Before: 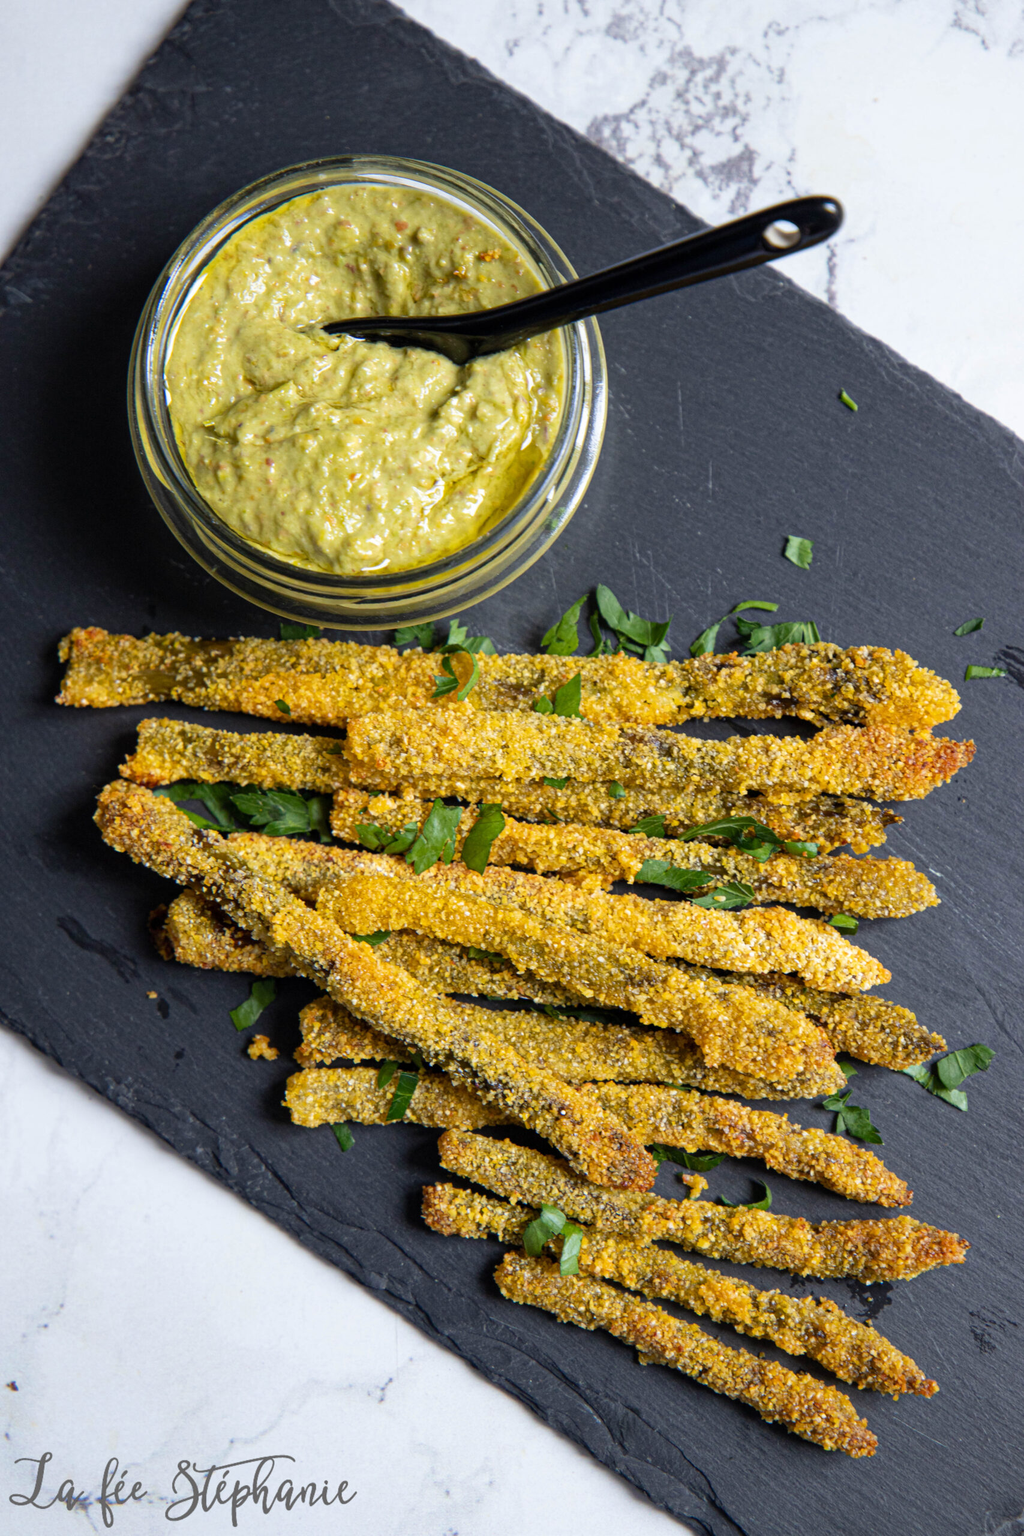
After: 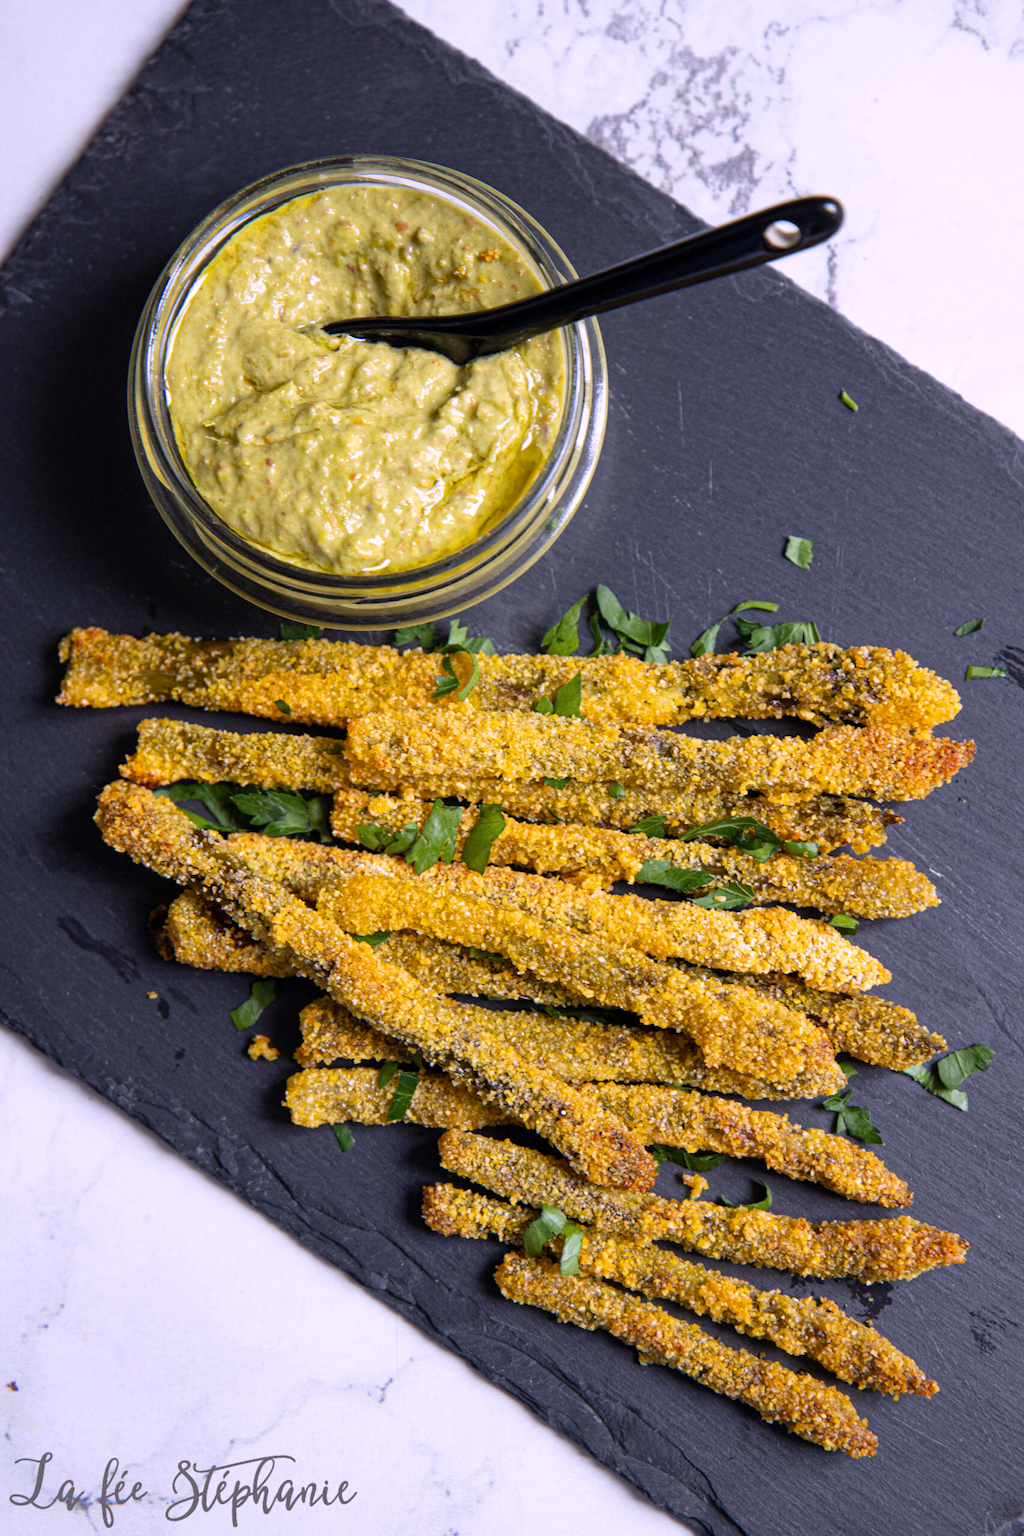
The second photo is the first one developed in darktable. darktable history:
color calibration: output R [1.063, -0.012, -0.003, 0], output B [-0.079, 0.047, 1, 0], x 0.37, y 0.382, temperature 4318.92 K
